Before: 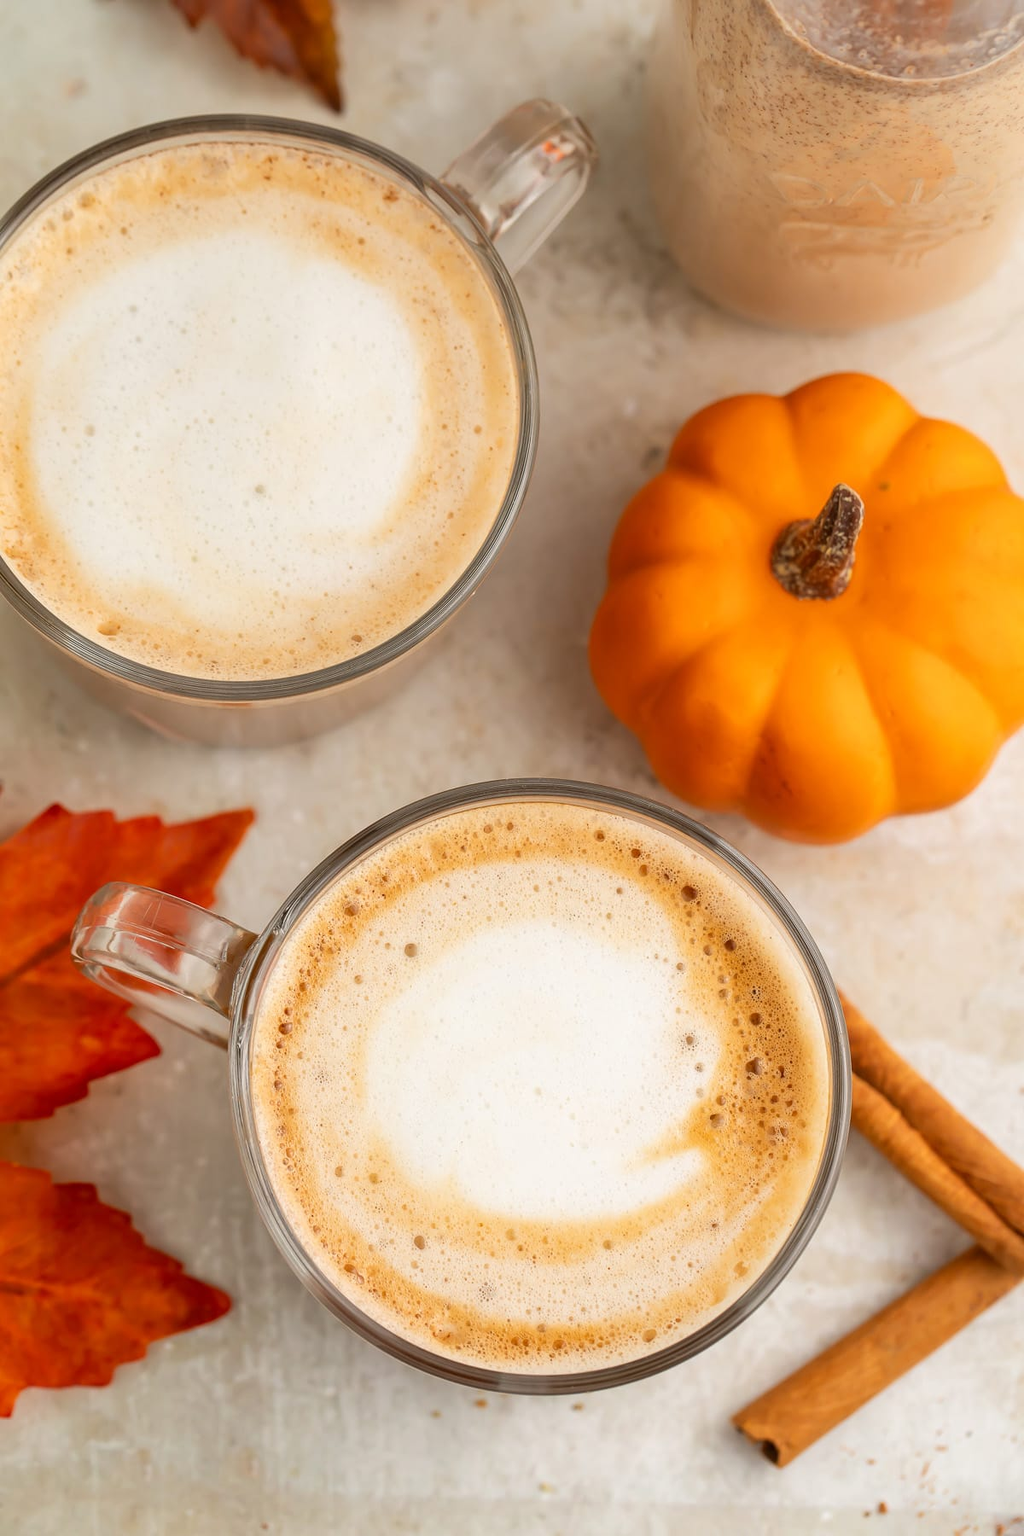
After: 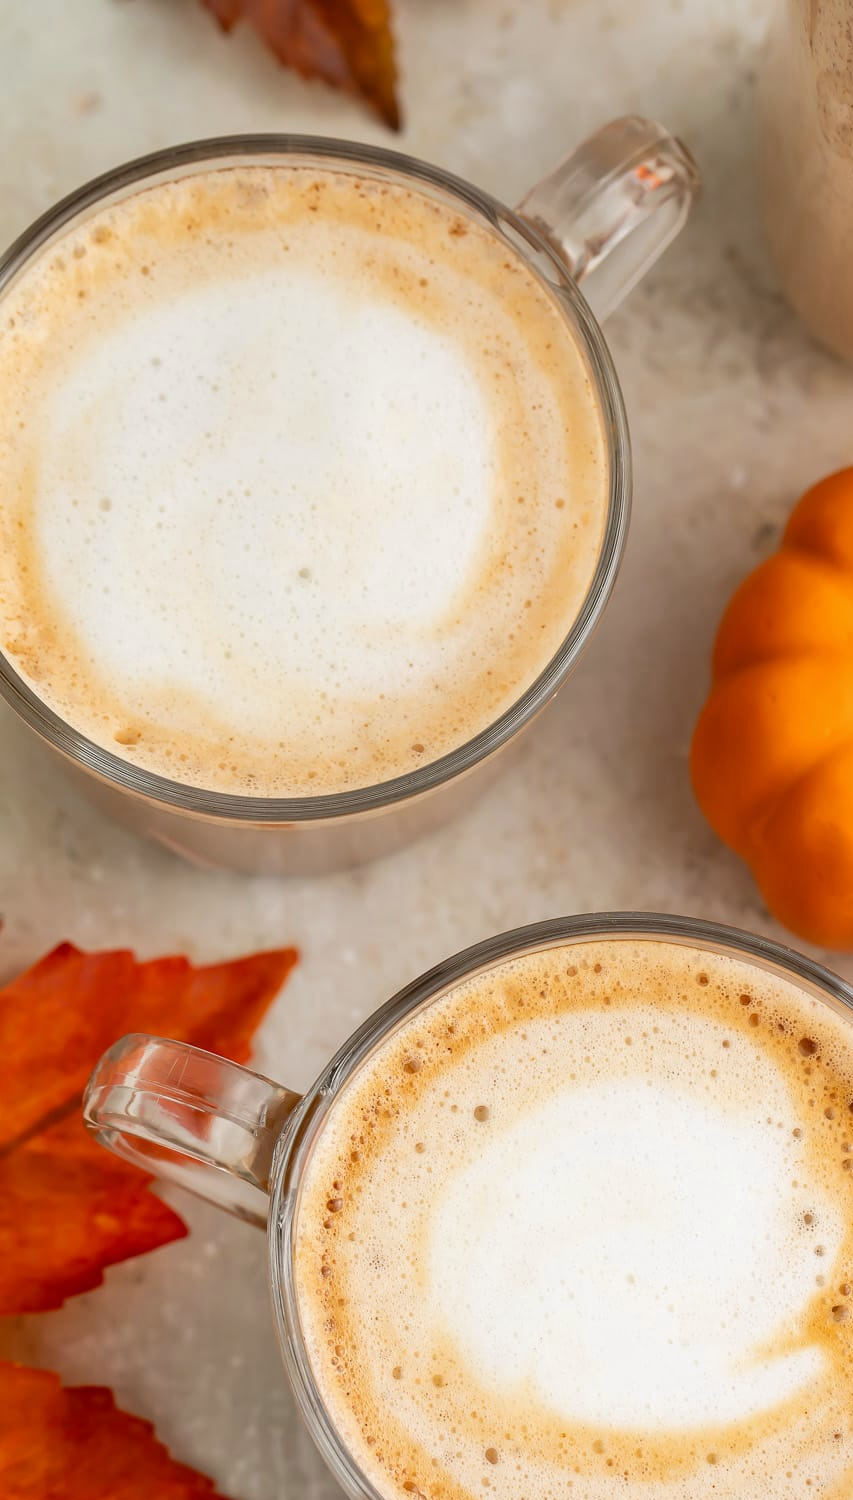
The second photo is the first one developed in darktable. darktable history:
crop: right 28.885%, bottom 16.626%
white balance: red 0.988, blue 1.017
